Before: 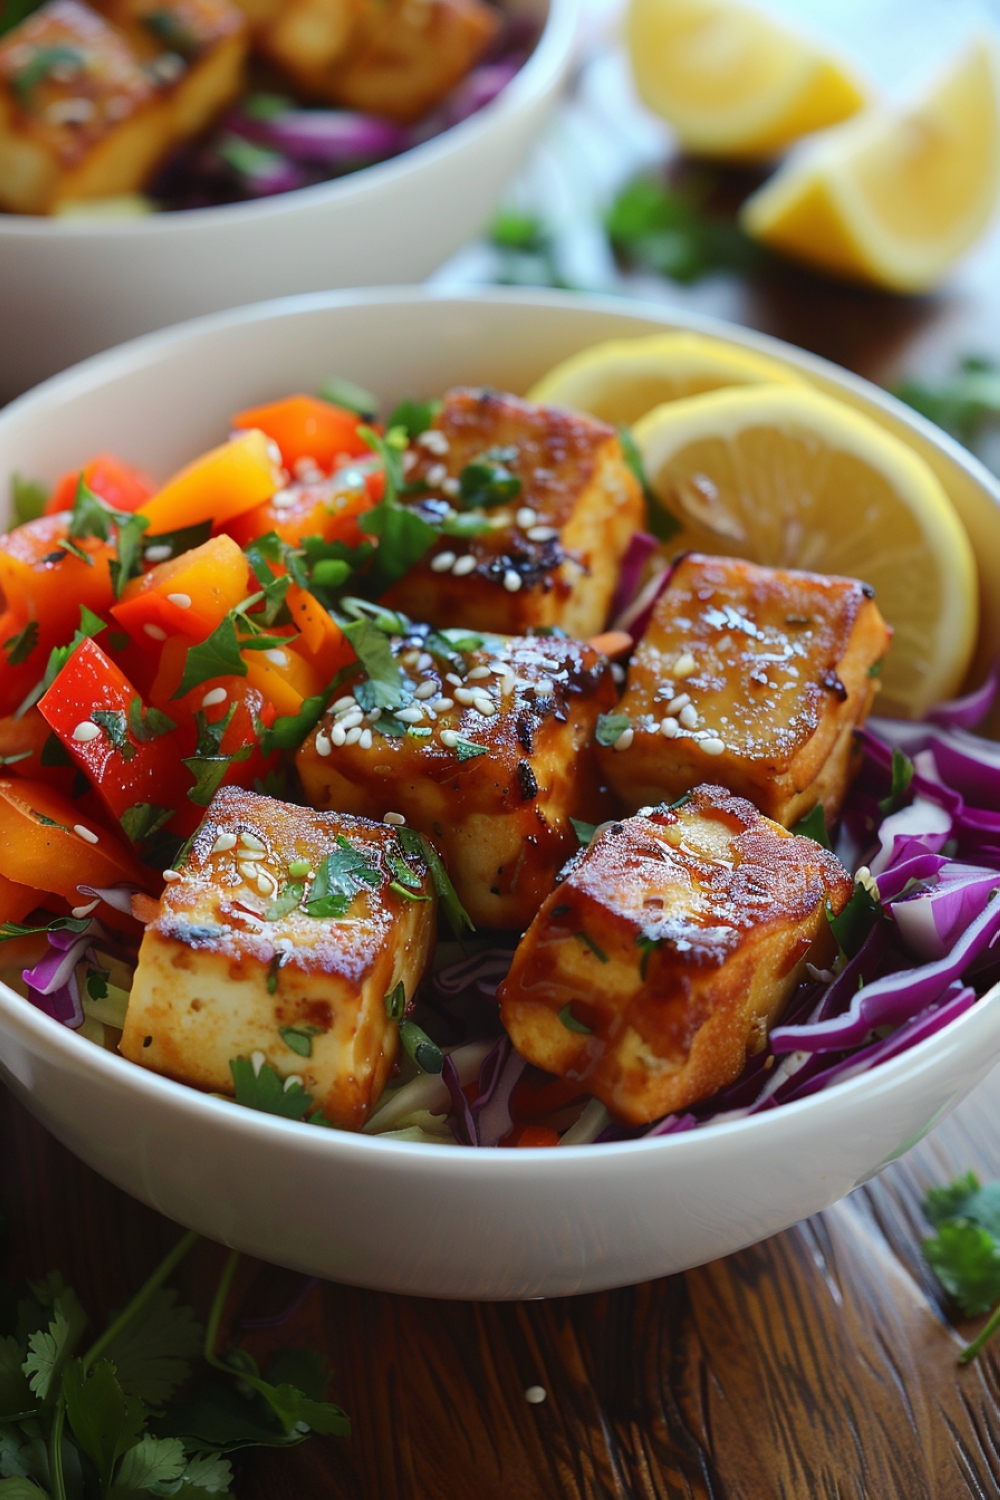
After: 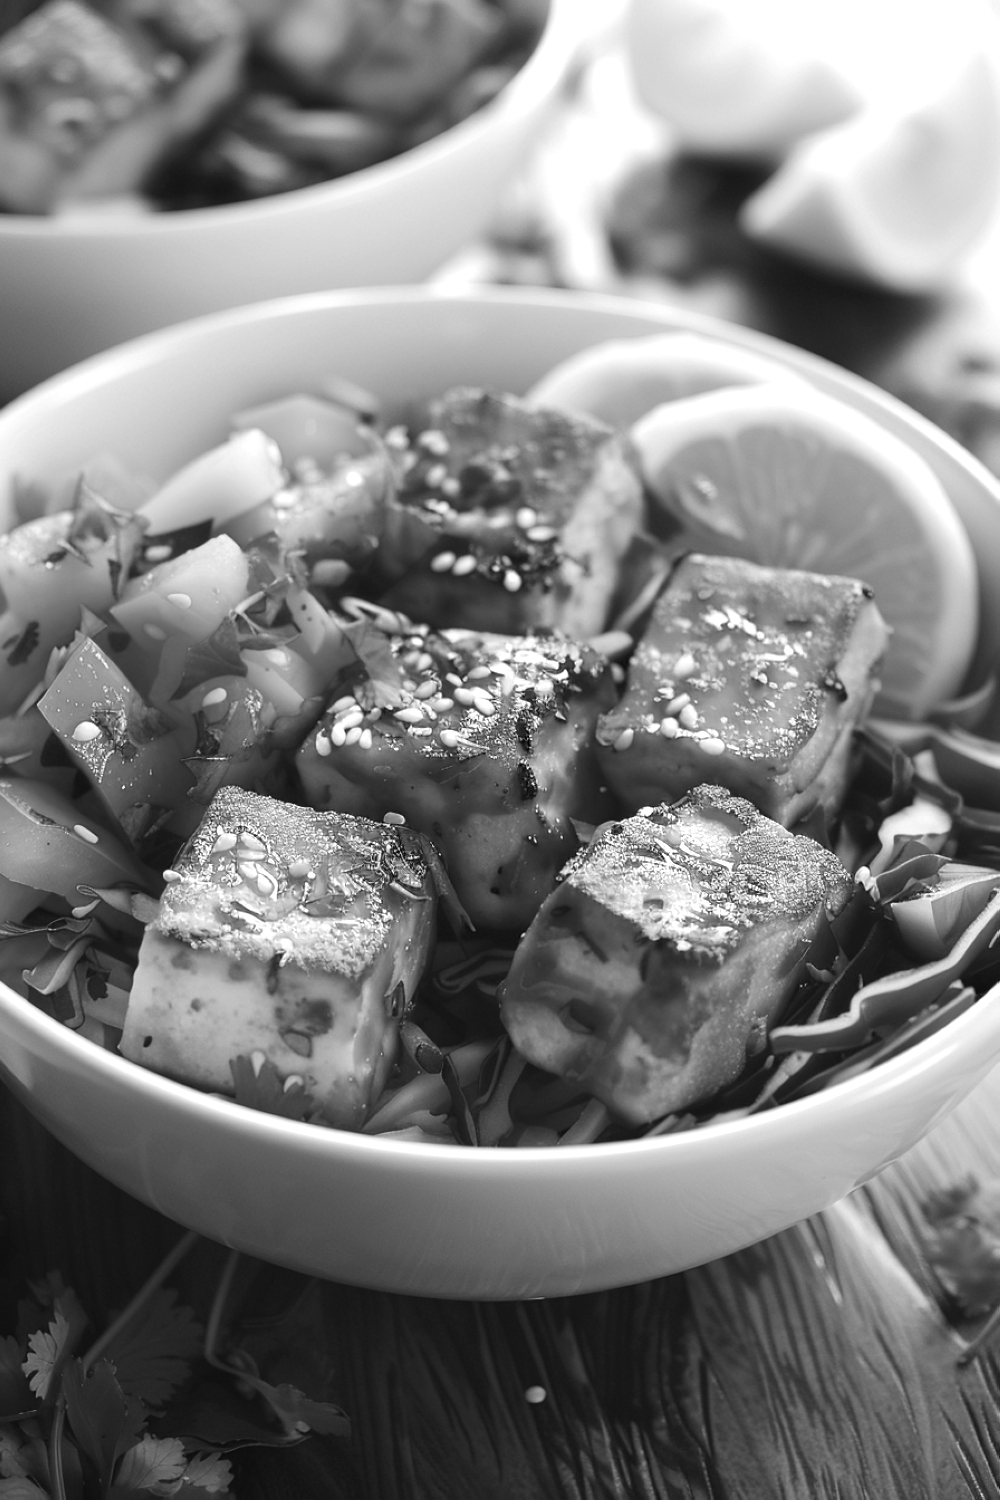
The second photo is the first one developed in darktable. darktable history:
monochrome: on, module defaults
white balance: red 1.123, blue 0.83
exposure: black level correction 0, exposure 0.5 EV, compensate highlight preservation false
